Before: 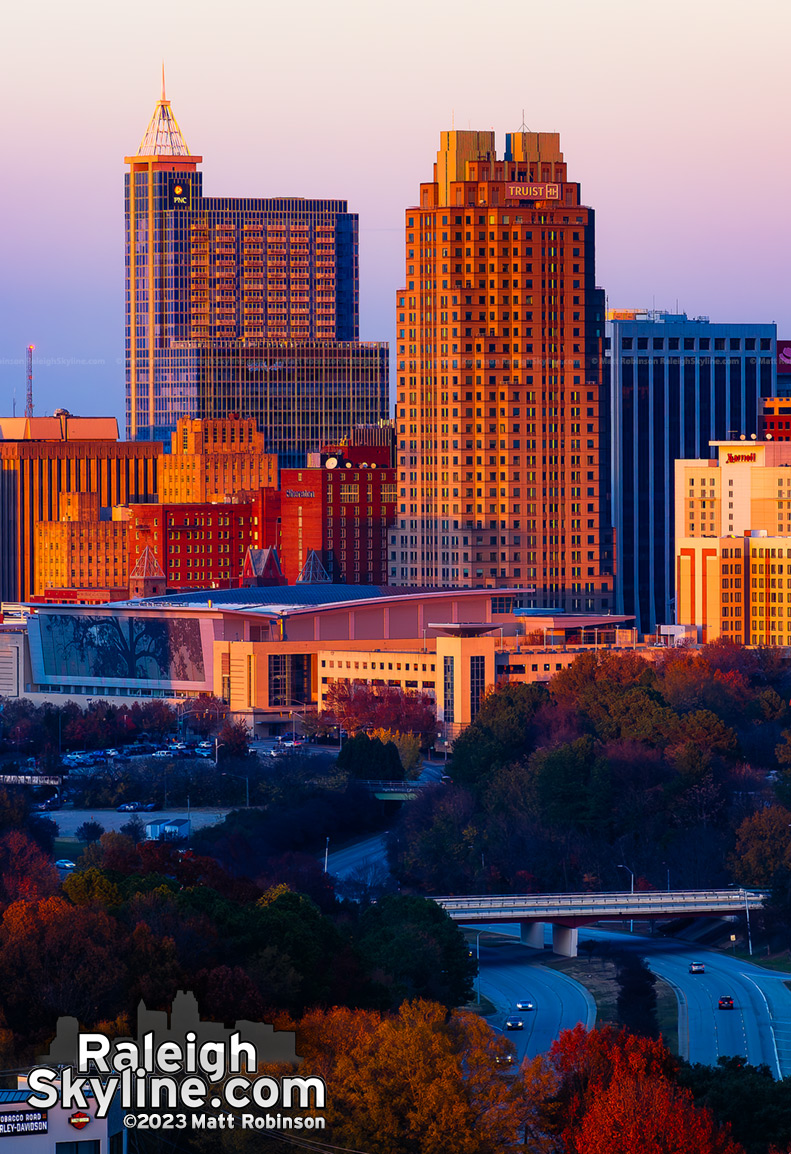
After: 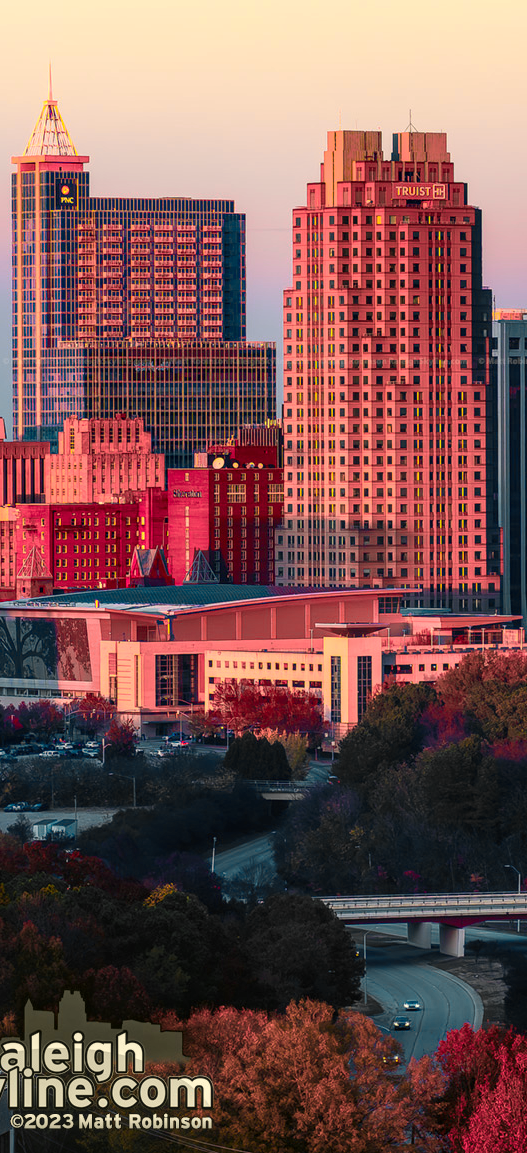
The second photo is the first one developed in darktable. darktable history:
color zones: curves: ch0 [(0.257, 0.558) (0.75, 0.565)]; ch1 [(0.004, 0.857) (0.14, 0.416) (0.257, 0.695) (0.442, 0.032) (0.736, 0.266) (0.891, 0.741)]; ch2 [(0, 0.623) (0.112, 0.436) (0.271, 0.474) (0.516, 0.64) (0.743, 0.286)]
white balance: red 1.029, blue 0.92
crop and rotate: left 14.385%, right 18.948%
local contrast: on, module defaults
color balance: mode lift, gamma, gain (sRGB), lift [1.04, 1, 1, 0.97], gamma [1.01, 1, 1, 0.97], gain [0.96, 1, 1, 0.97]
